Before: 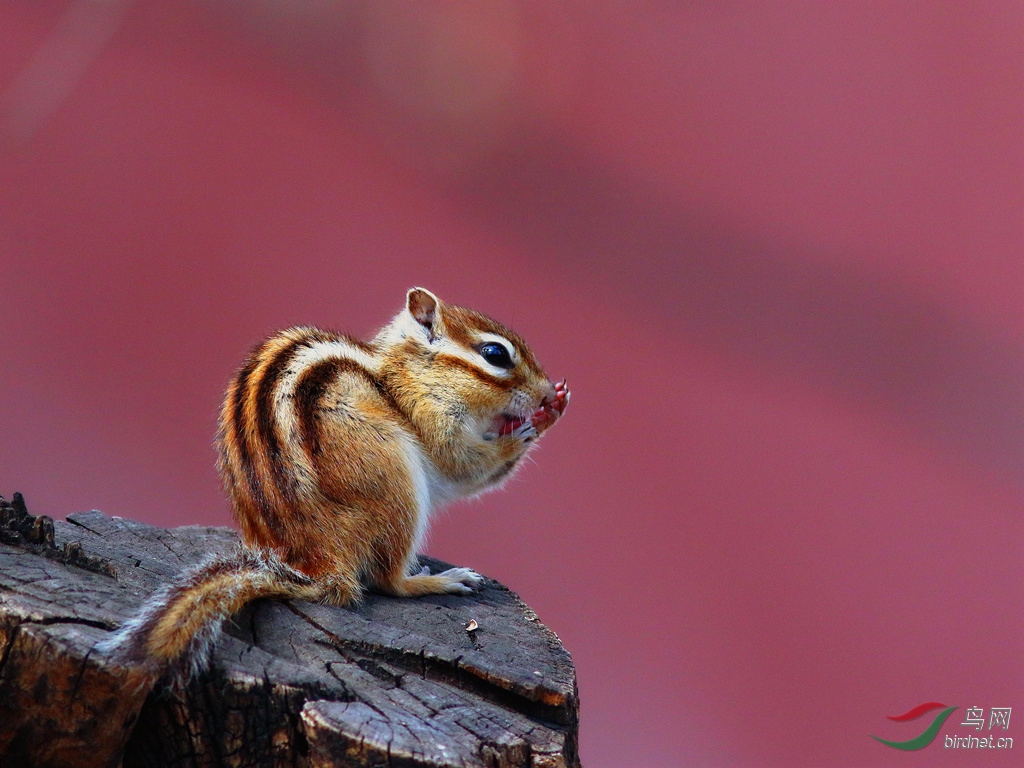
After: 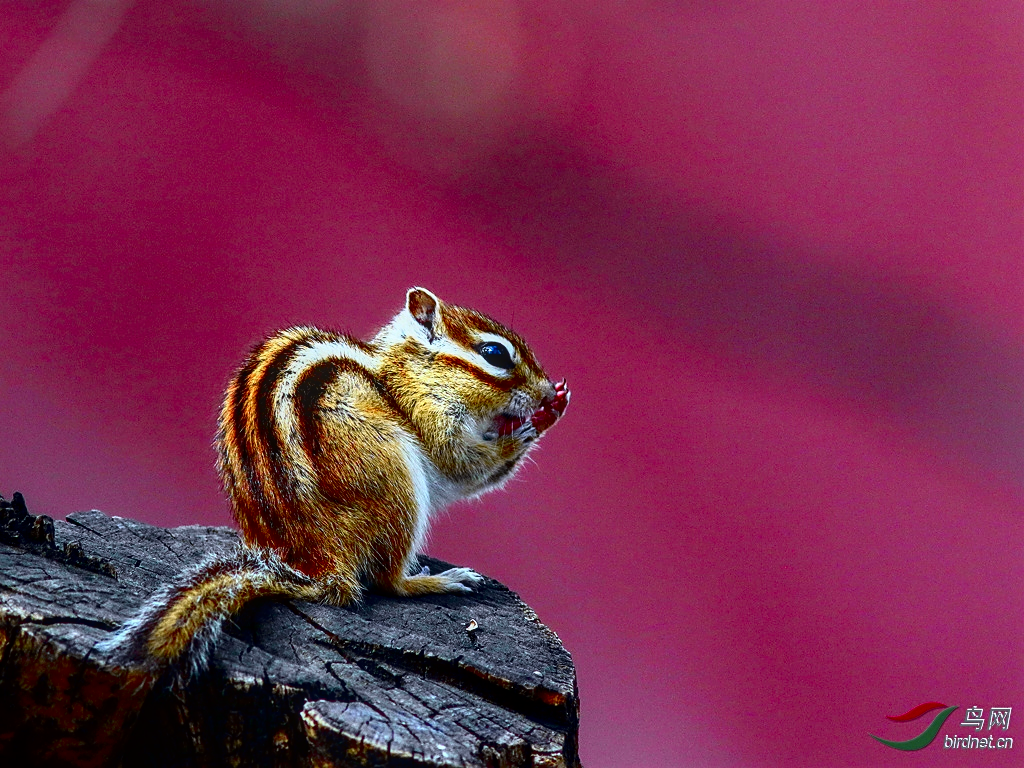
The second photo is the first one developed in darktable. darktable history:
contrast brightness saturation: contrast 0.12, brightness -0.12, saturation 0.2
sharpen: on, module defaults
local contrast: on, module defaults
tone curve: curves: ch0 [(0, 0.024) (0.049, 0.038) (0.176, 0.162) (0.311, 0.337) (0.416, 0.471) (0.565, 0.658) (0.817, 0.911) (1, 1)]; ch1 [(0, 0) (0.339, 0.358) (0.445, 0.439) (0.476, 0.47) (0.504, 0.504) (0.53, 0.511) (0.557, 0.558) (0.627, 0.664) (0.728, 0.786) (1, 1)]; ch2 [(0, 0) (0.327, 0.324) (0.417, 0.44) (0.46, 0.453) (0.502, 0.504) (0.526, 0.52) (0.549, 0.561) (0.619, 0.657) (0.76, 0.765) (1, 1)], color space Lab, independent channels, preserve colors none
white balance: red 0.925, blue 1.046
